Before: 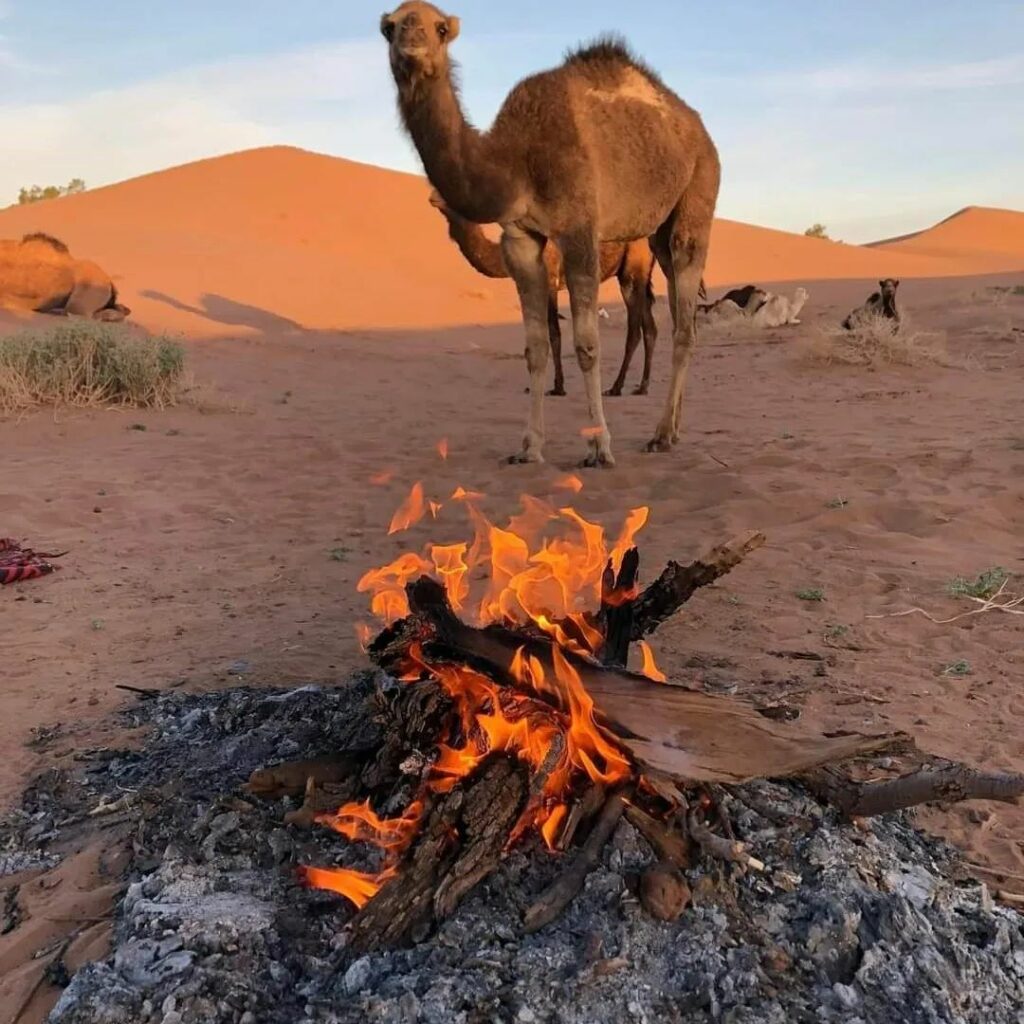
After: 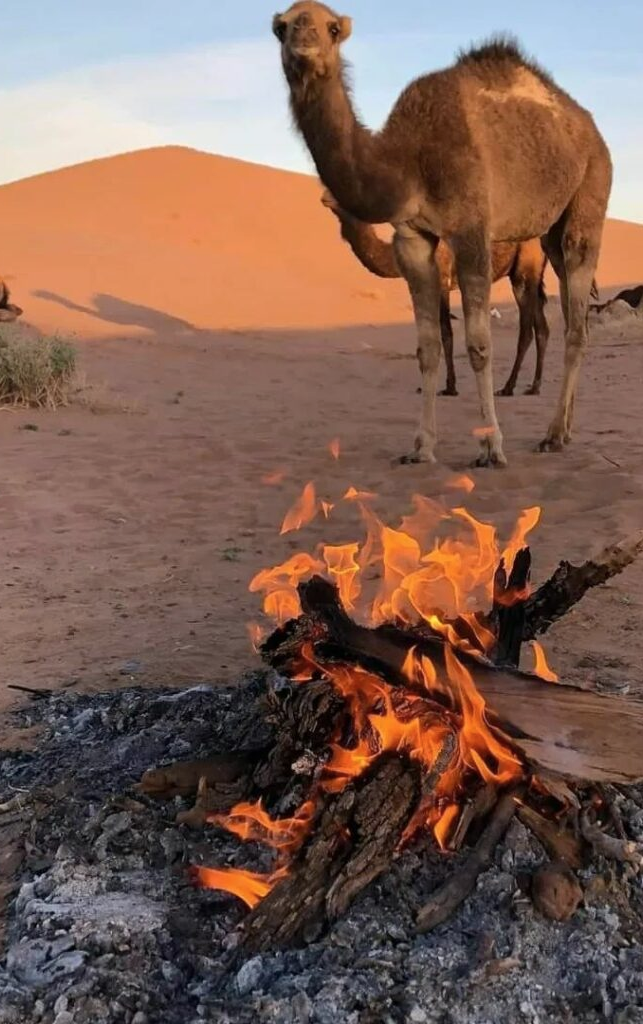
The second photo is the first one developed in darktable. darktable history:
contrast brightness saturation: contrast 0.07
crop: left 10.644%, right 26.528%
color zones: curves: ch1 [(0.077, 0.436) (0.25, 0.5) (0.75, 0.5)]
